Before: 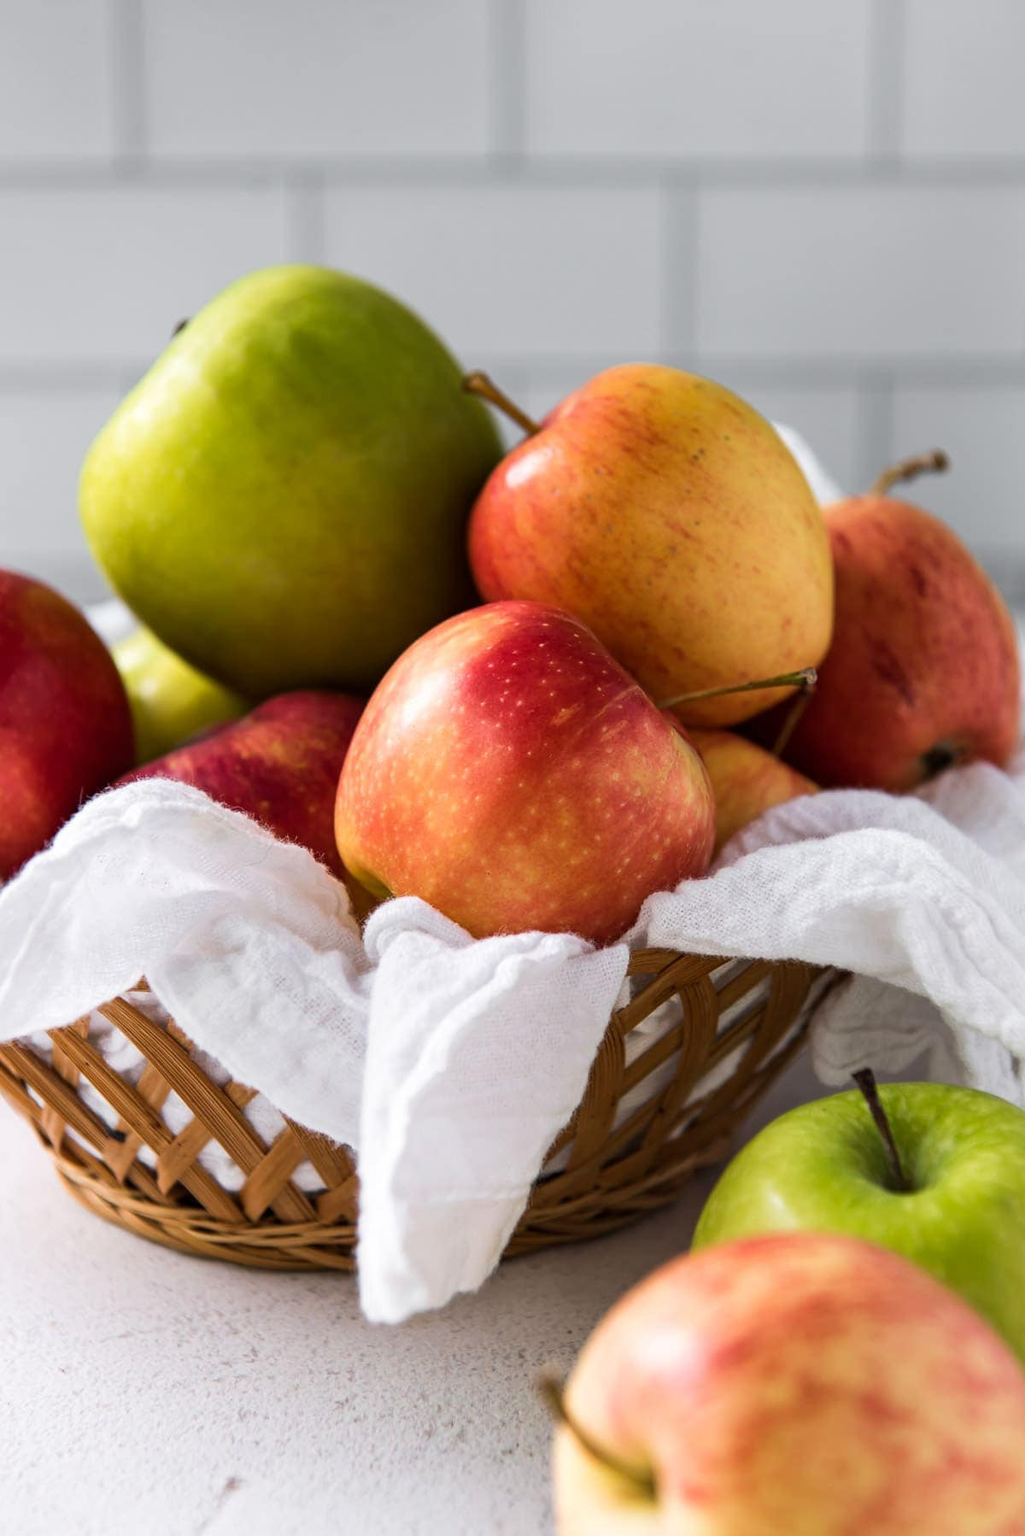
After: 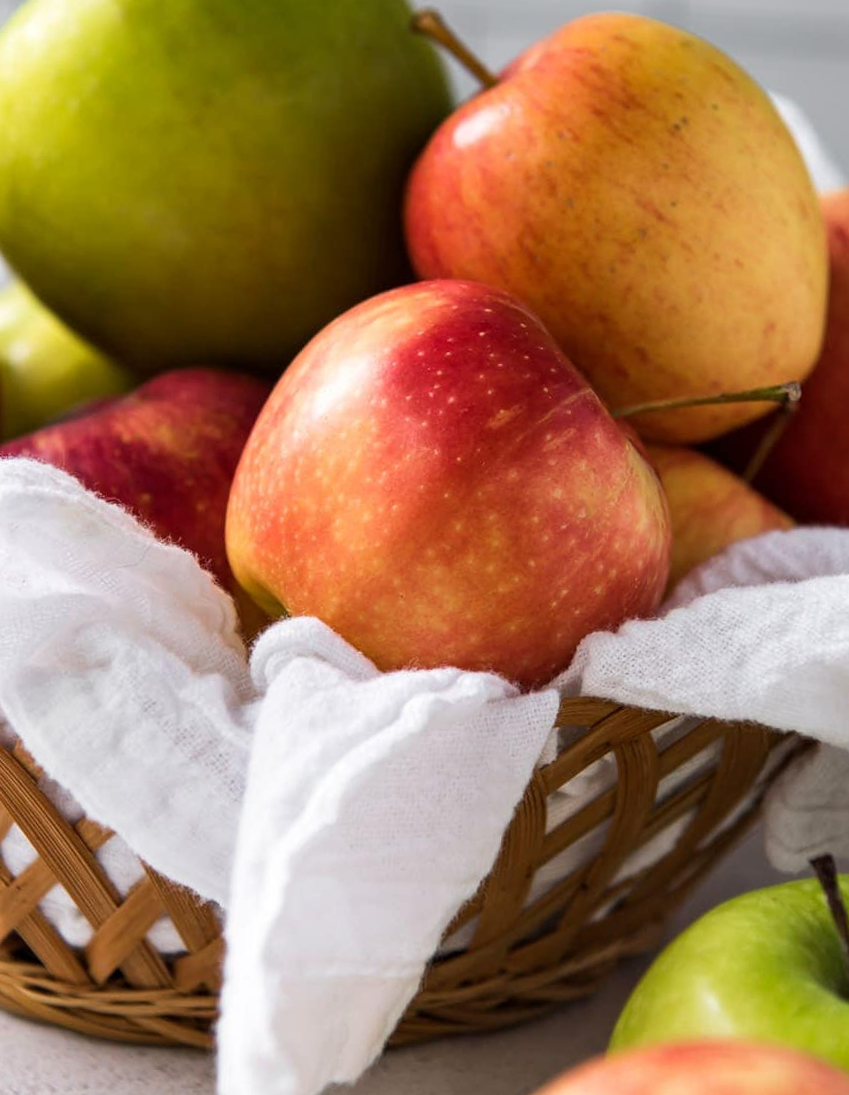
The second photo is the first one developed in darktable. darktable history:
crop and rotate: angle -3.96°, left 9.815%, top 20.965%, right 12.245%, bottom 11.945%
